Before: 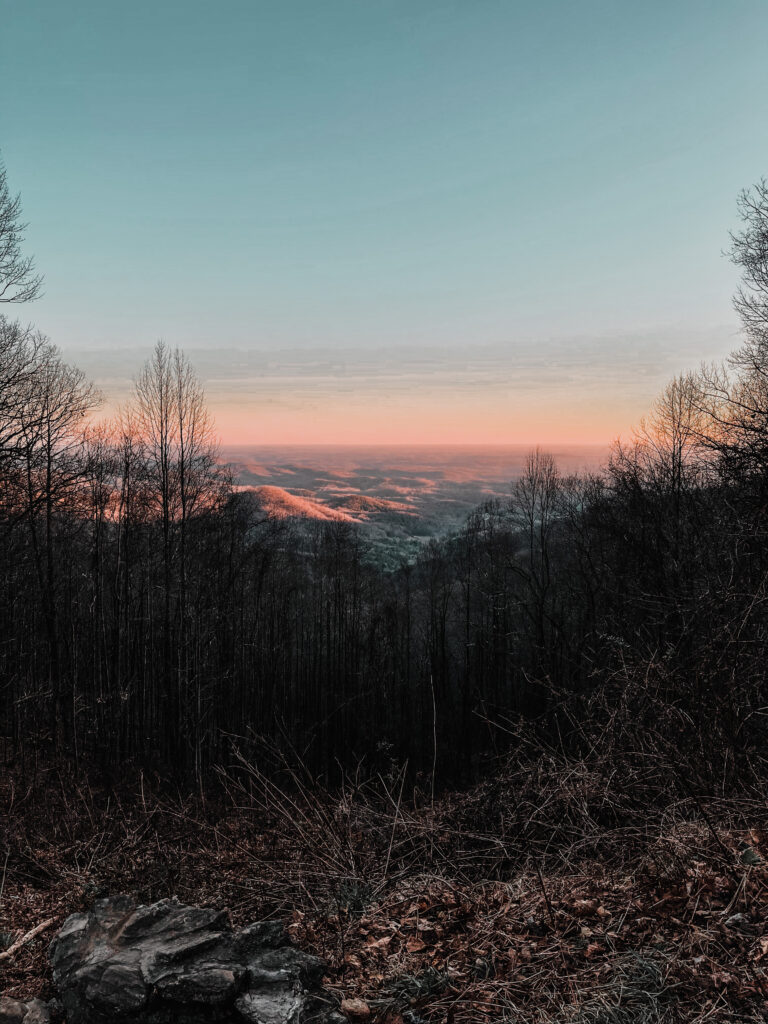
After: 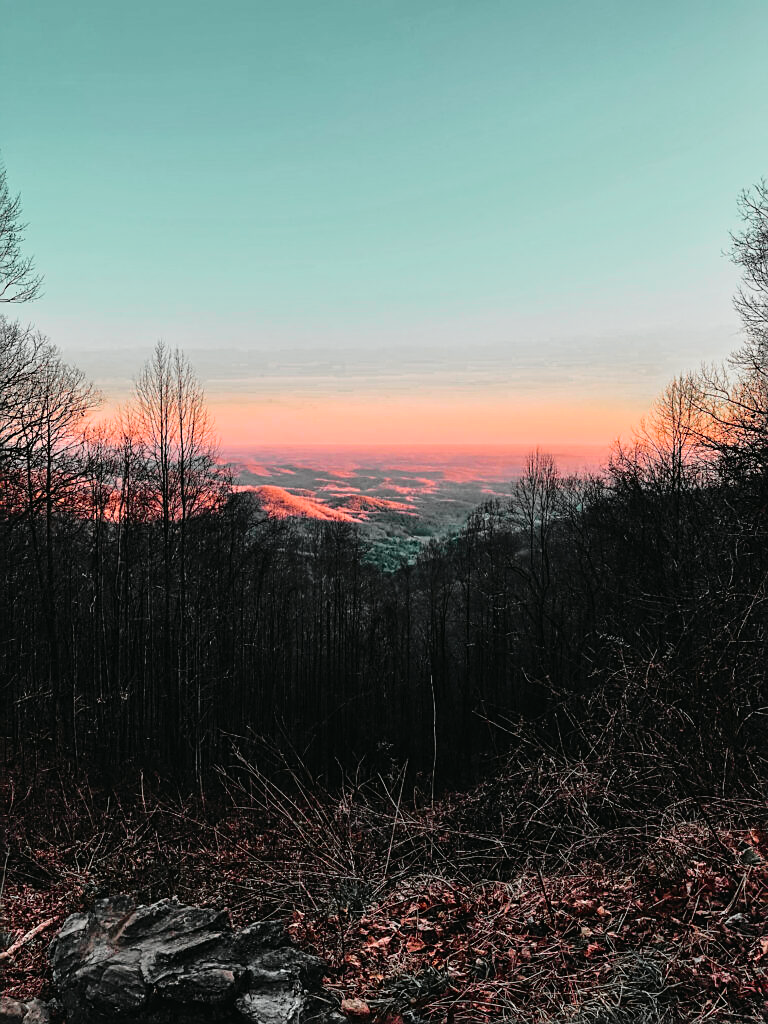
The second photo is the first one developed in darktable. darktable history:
sharpen: on, module defaults
tone curve: curves: ch0 [(0, 0.013) (0.137, 0.121) (0.326, 0.386) (0.489, 0.573) (0.663, 0.749) (0.854, 0.897) (1, 0.974)]; ch1 [(0, 0) (0.366, 0.367) (0.475, 0.453) (0.494, 0.493) (0.504, 0.497) (0.544, 0.579) (0.562, 0.619) (0.622, 0.694) (1, 1)]; ch2 [(0, 0) (0.333, 0.346) (0.375, 0.375) (0.424, 0.43) (0.476, 0.492) (0.502, 0.503) (0.533, 0.541) (0.572, 0.615) (0.605, 0.656) (0.641, 0.709) (1, 1)], color space Lab, independent channels, preserve colors none
